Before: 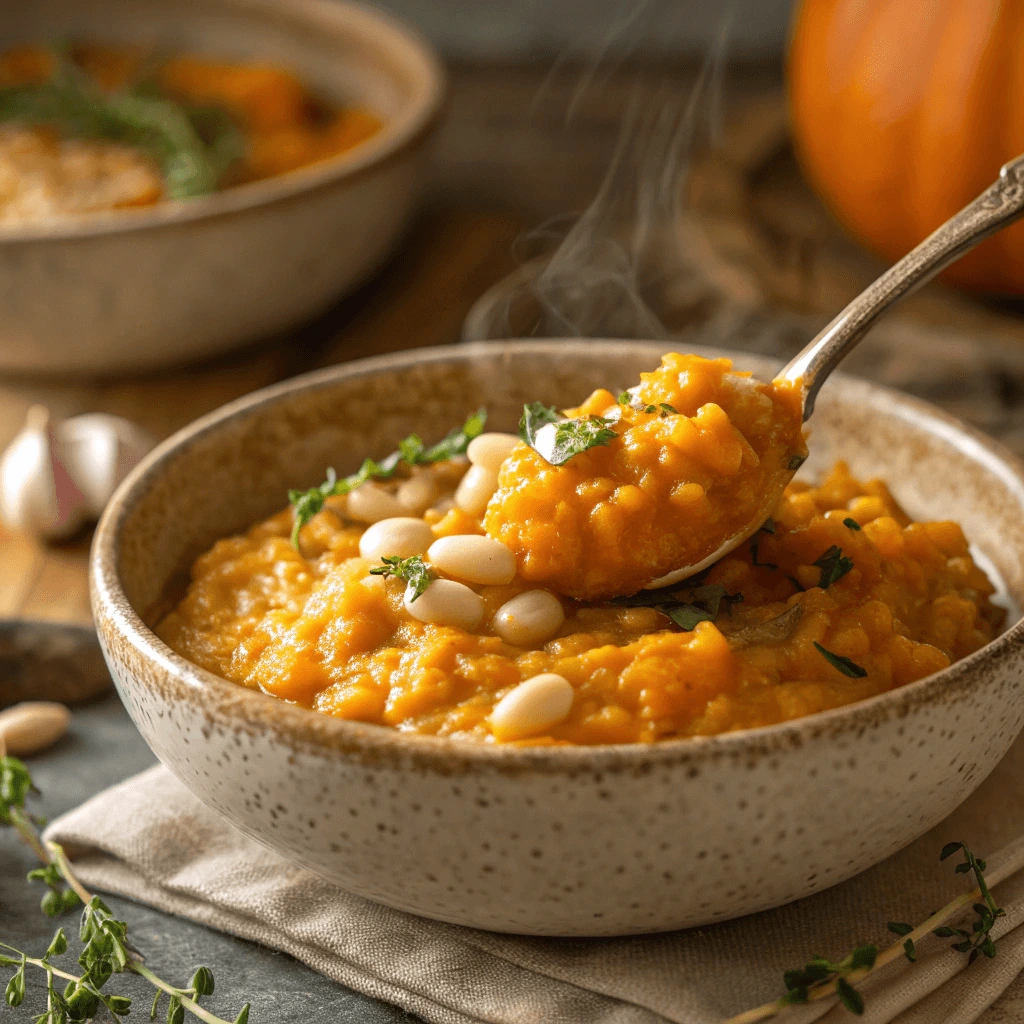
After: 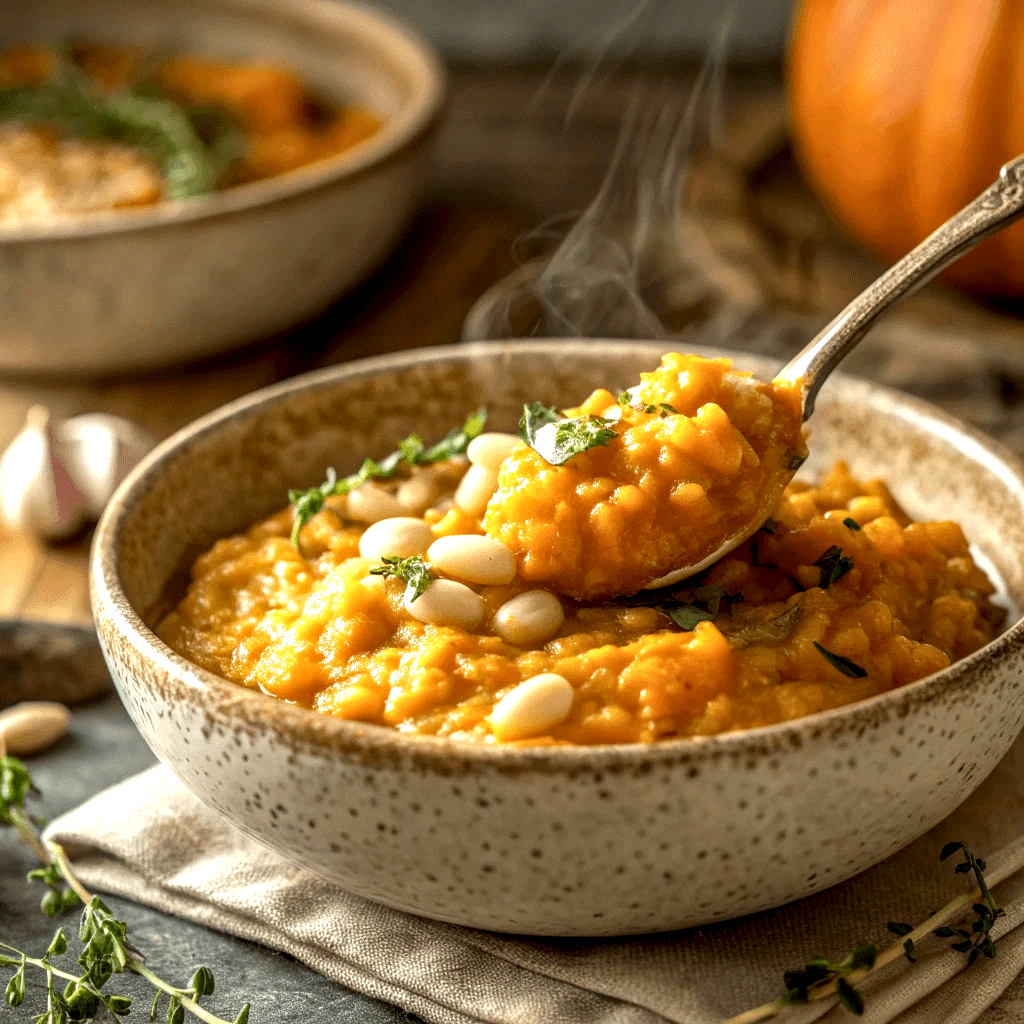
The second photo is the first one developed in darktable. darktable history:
color correction: highlights a* -2.64, highlights b* 2.48
local contrast: detail 150%
exposure: black level correction 0.001, exposure 0.295 EV, compensate highlight preservation false
